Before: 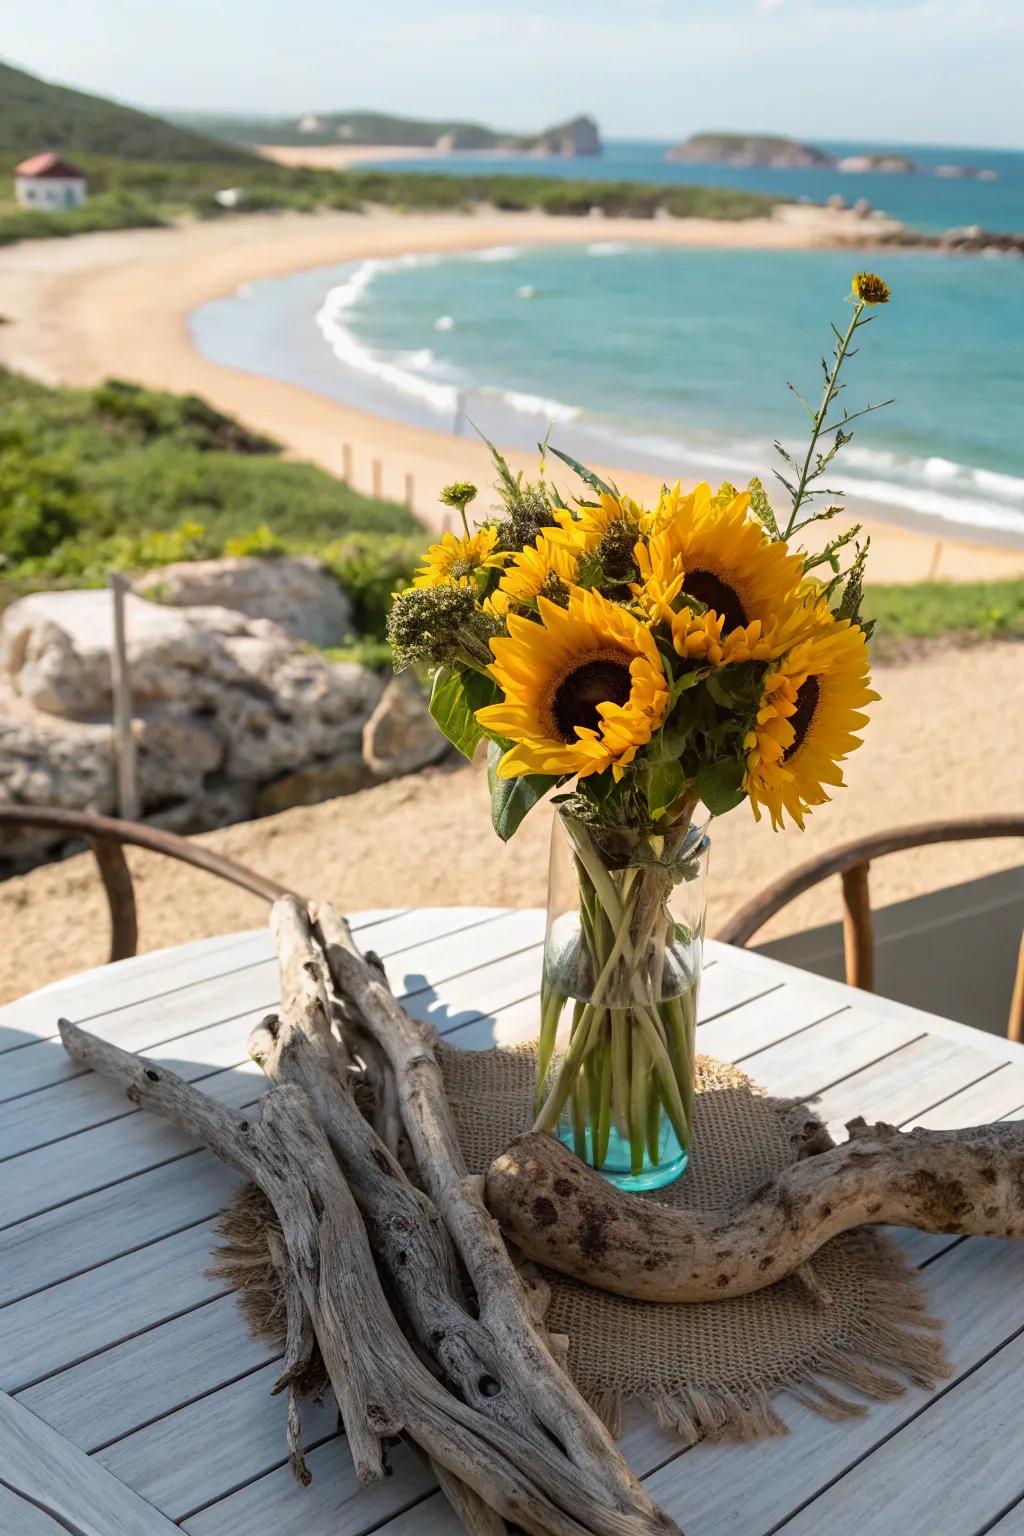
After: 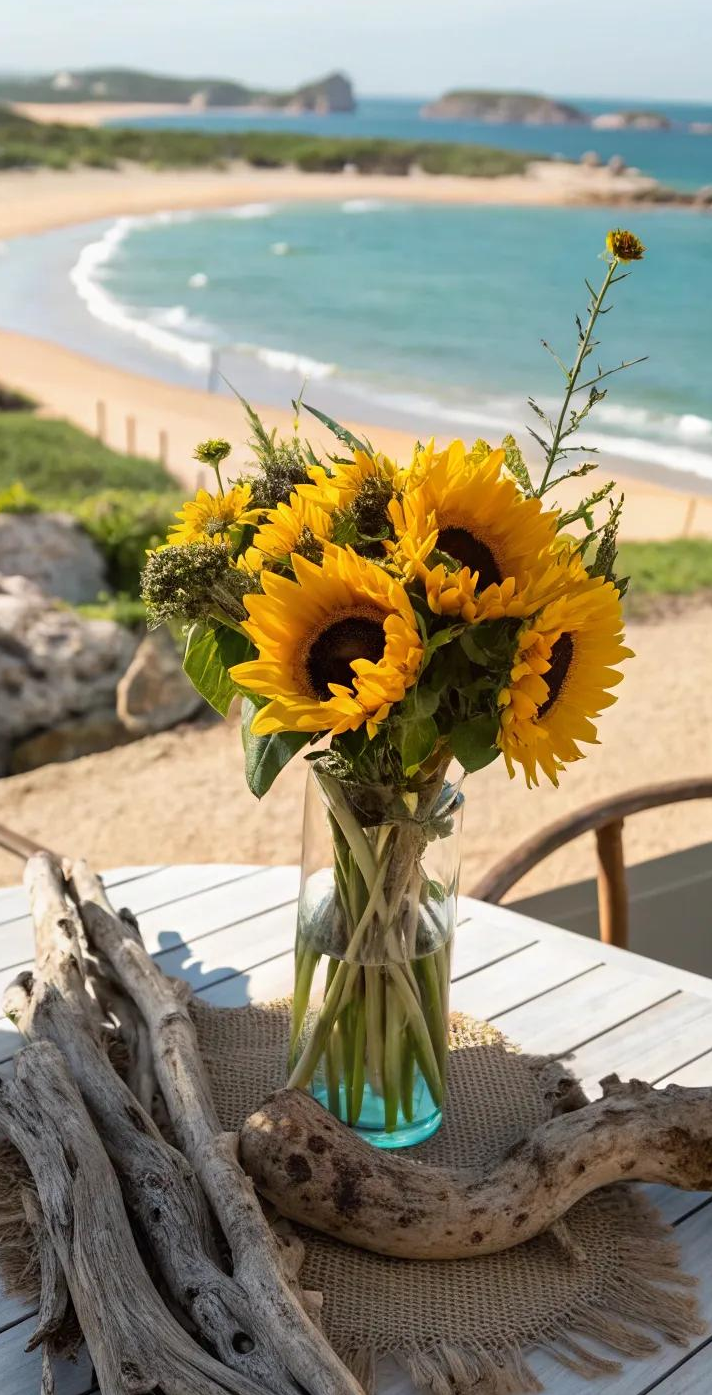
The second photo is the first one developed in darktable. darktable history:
crop and rotate: left 24.034%, top 2.838%, right 6.406%, bottom 6.299%
exposure: exposure 0 EV, compensate highlight preservation false
